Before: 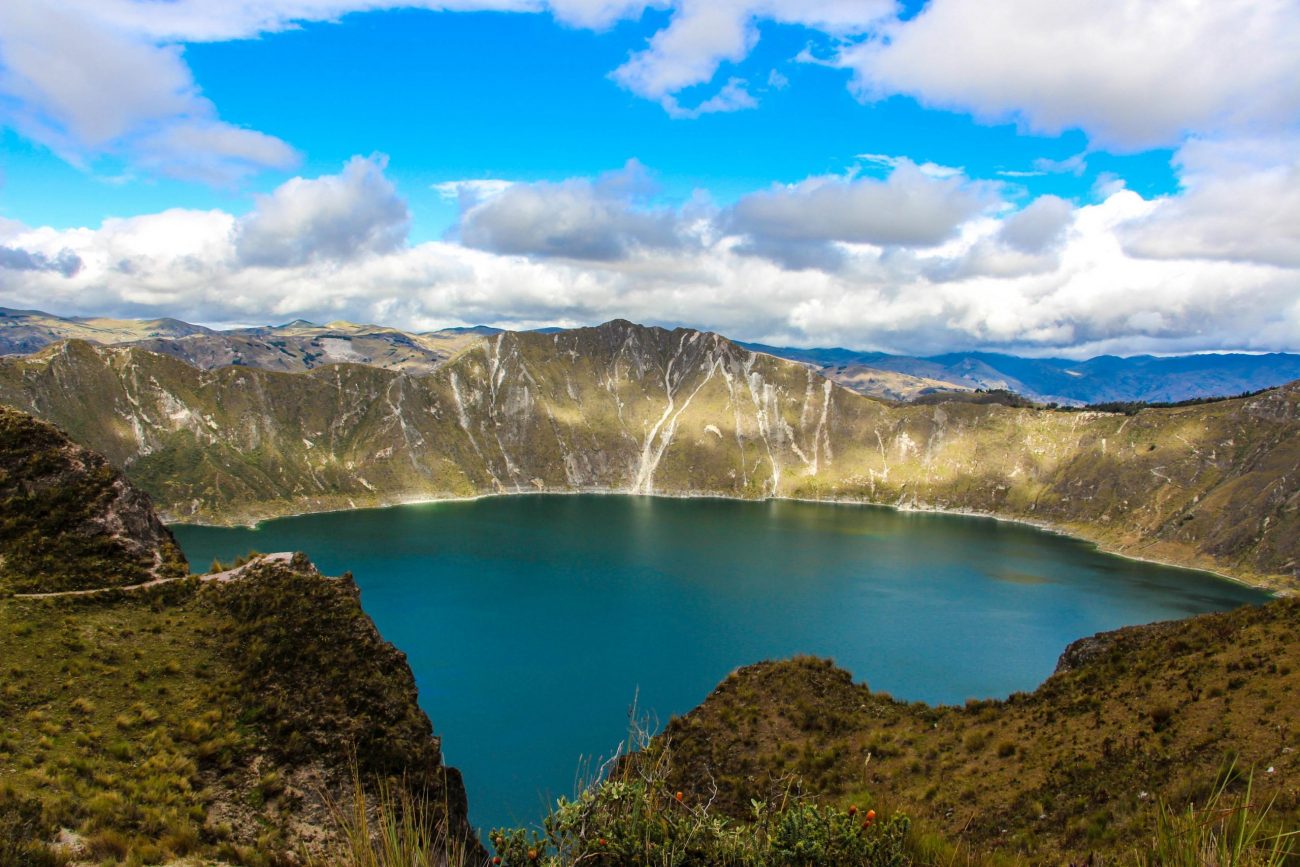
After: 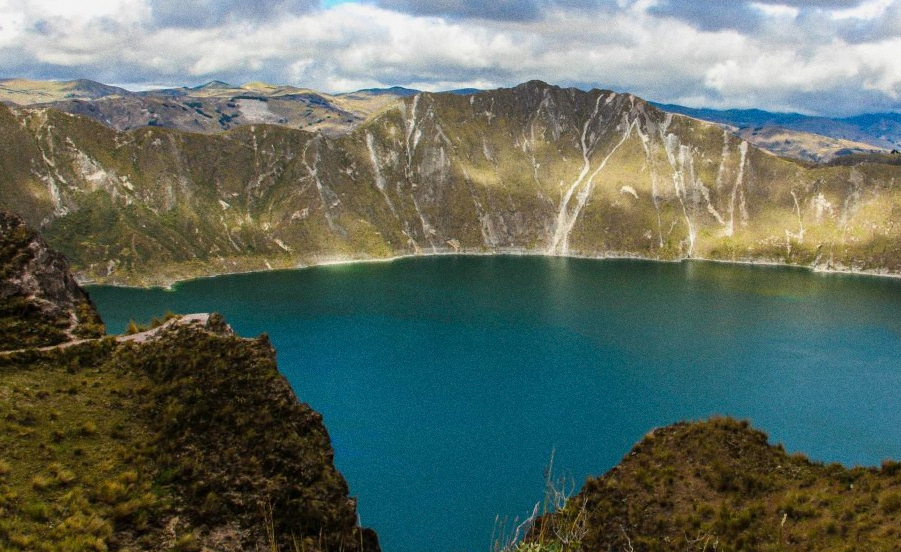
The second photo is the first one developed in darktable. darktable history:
tone equalizer: on, module defaults
exposure: exposure -0.153 EV, compensate highlight preservation false
crop: left 6.488%, top 27.668%, right 24.183%, bottom 8.656%
grain: on, module defaults
